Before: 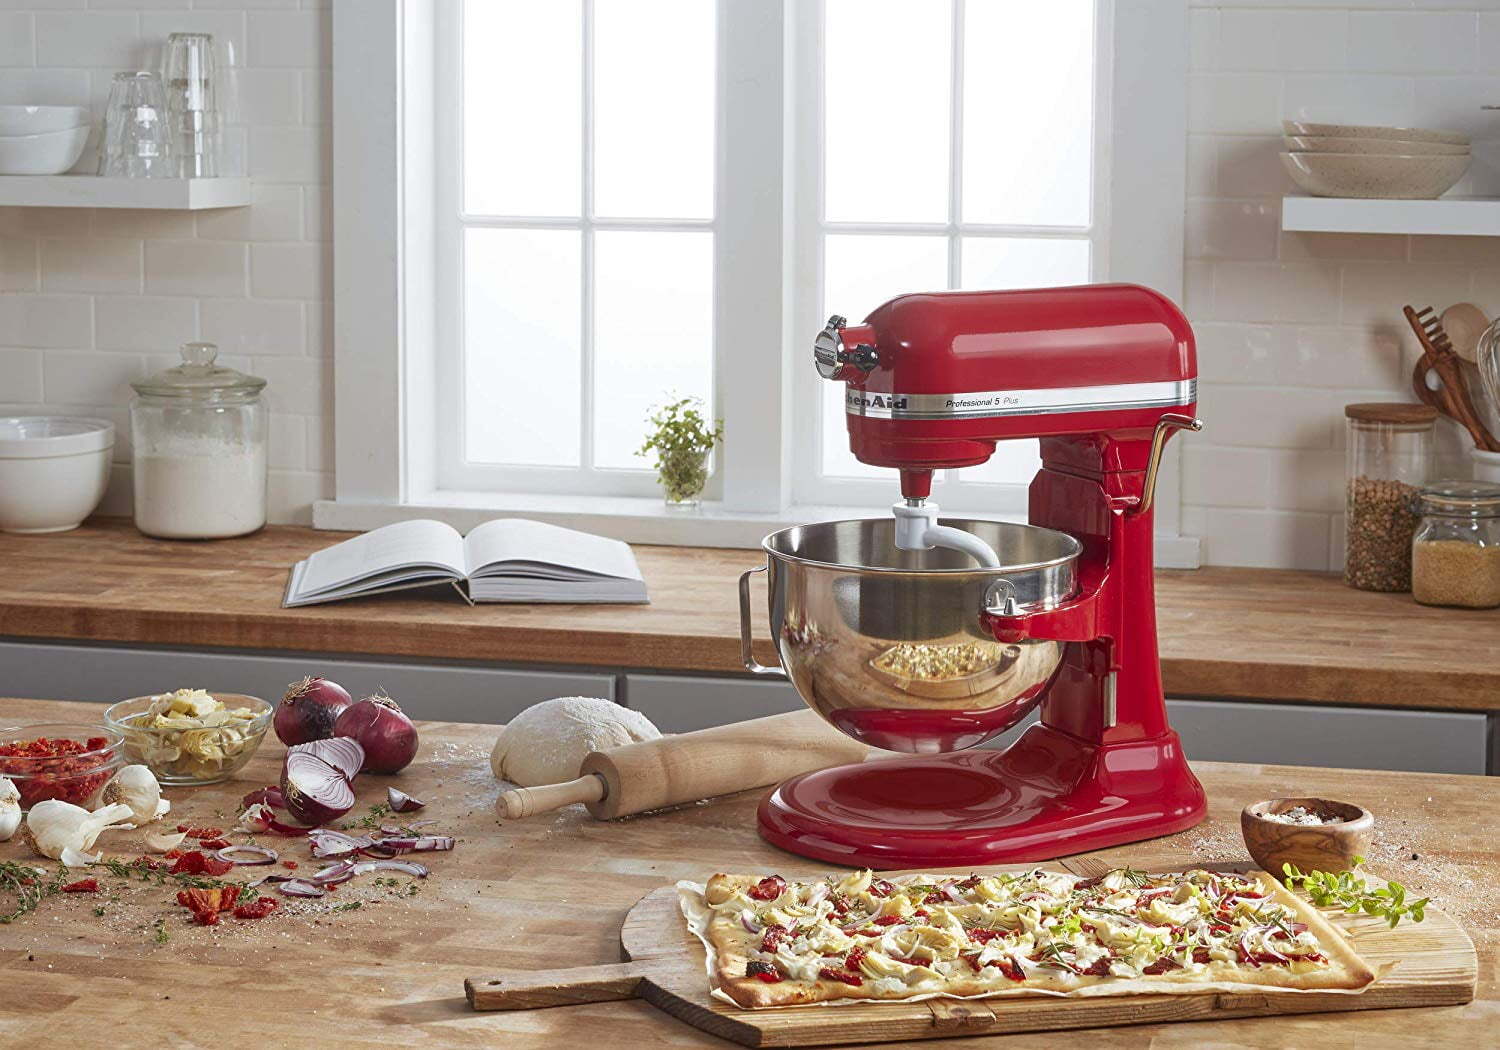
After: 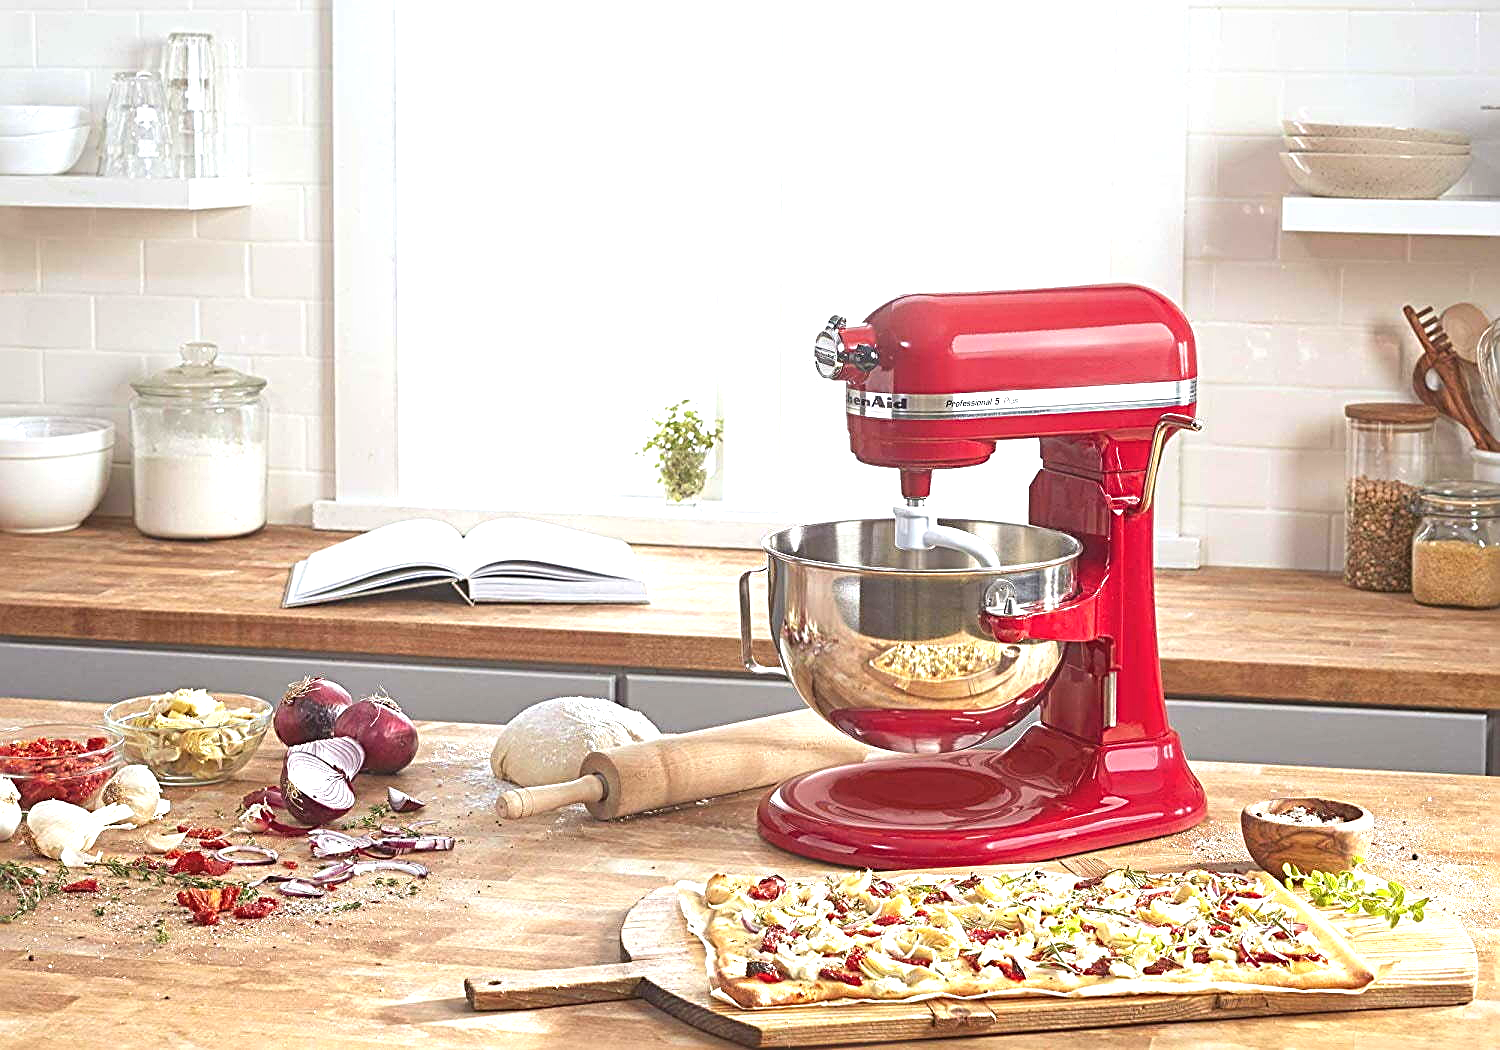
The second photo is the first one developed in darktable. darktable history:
exposure: black level correction -0.002, exposure 1.112 EV, compensate exposure bias true, compensate highlight preservation false
sharpen: radius 3.977
contrast equalizer: octaves 7, y [[0.5, 0.488, 0.462, 0.461, 0.491, 0.5], [0.5 ×6], [0.5 ×6], [0 ×6], [0 ×6]]
